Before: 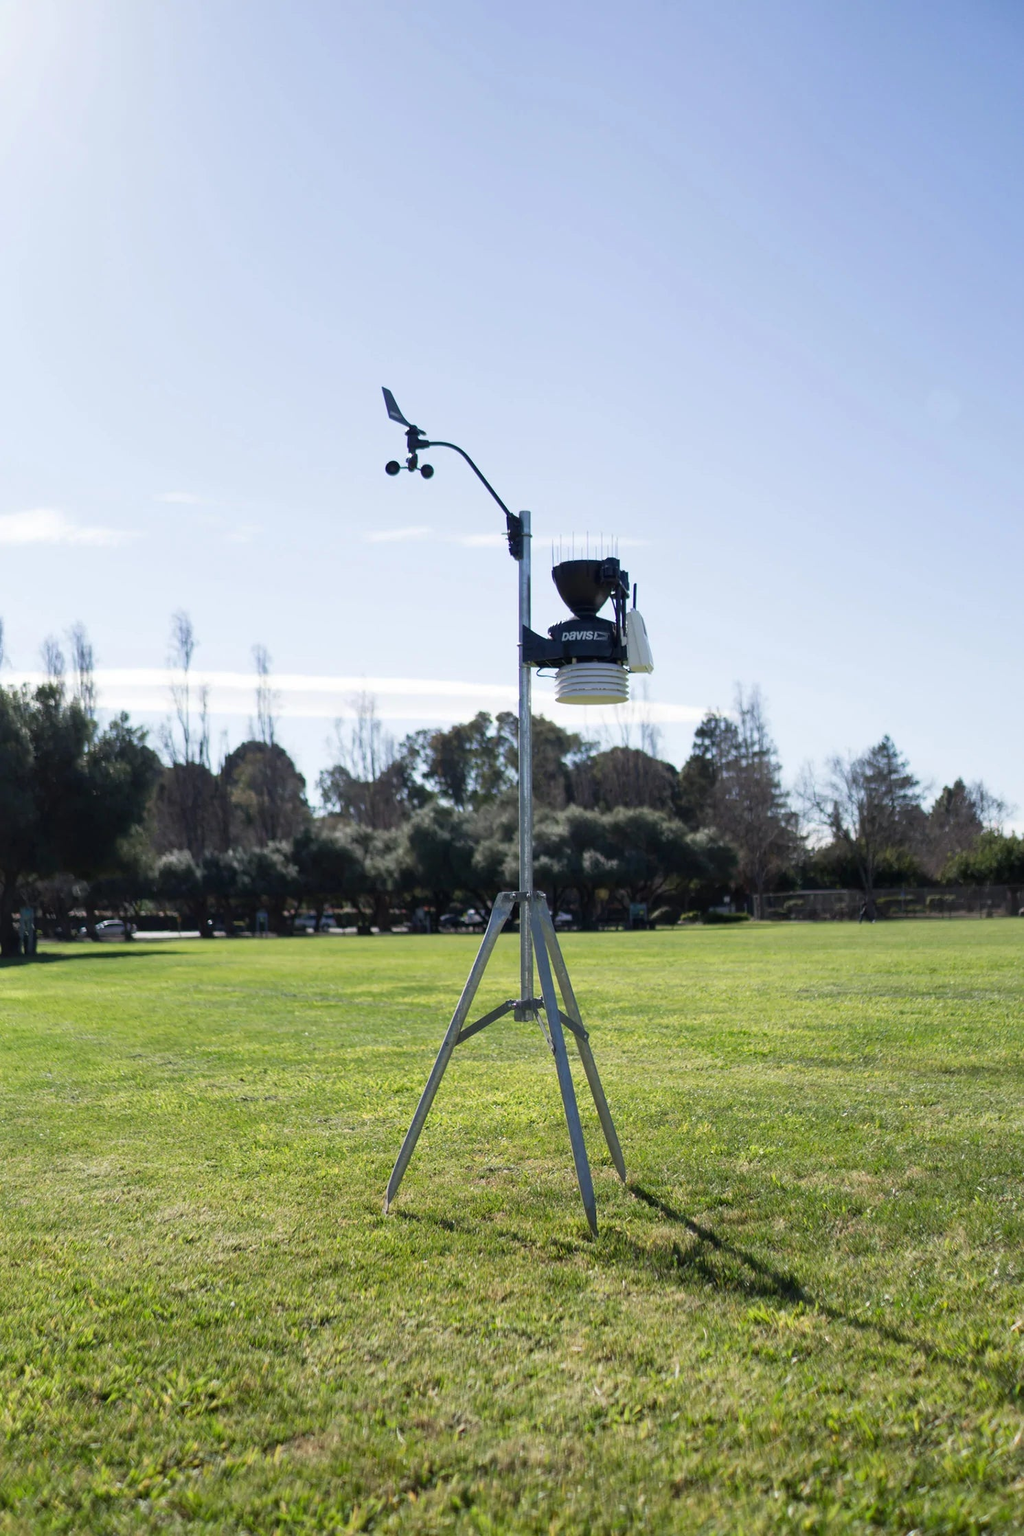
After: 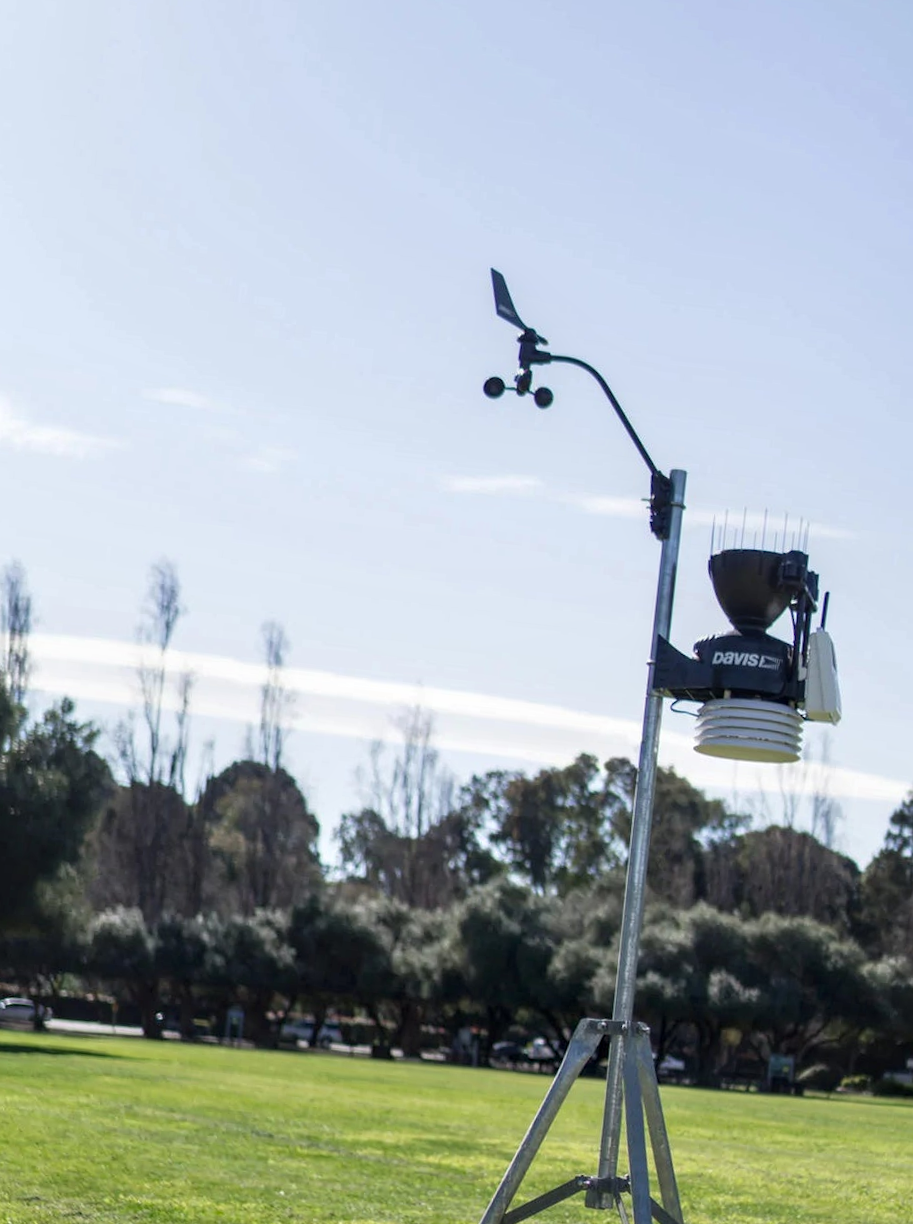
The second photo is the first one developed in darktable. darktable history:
crop and rotate: angle -6.1°, left 2.047%, top 6.707%, right 27.296%, bottom 30.096%
local contrast: detail 130%
